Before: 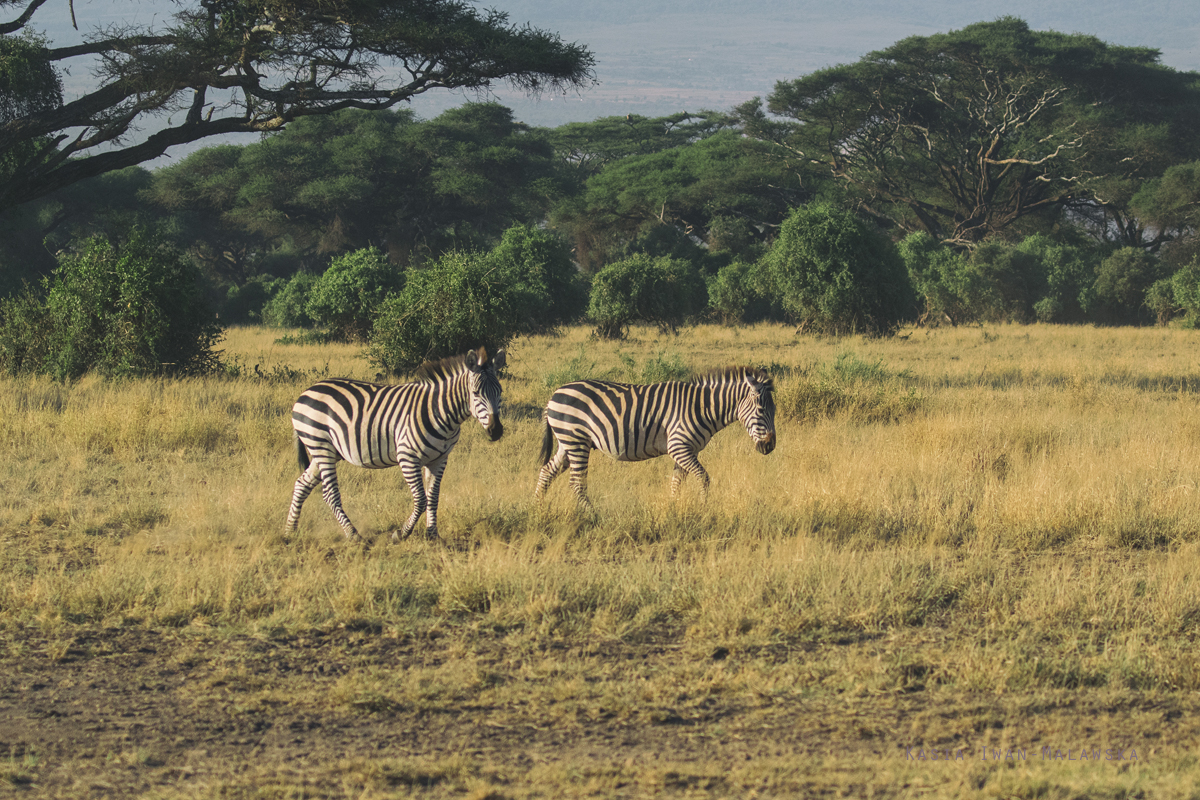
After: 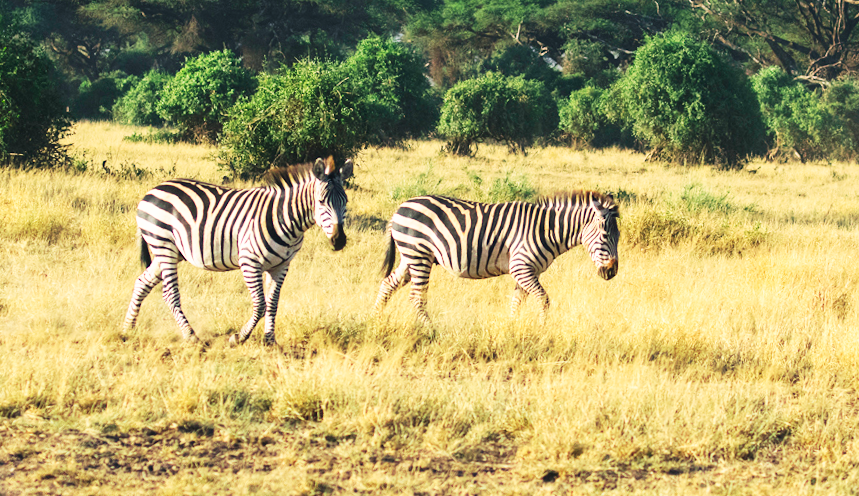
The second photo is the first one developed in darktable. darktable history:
crop and rotate: angle -3.37°, left 9.79%, top 20.73%, right 12.42%, bottom 11.82%
base curve: curves: ch0 [(0, 0) (0.007, 0.004) (0.027, 0.03) (0.046, 0.07) (0.207, 0.54) (0.442, 0.872) (0.673, 0.972) (1, 1)], preserve colors none
